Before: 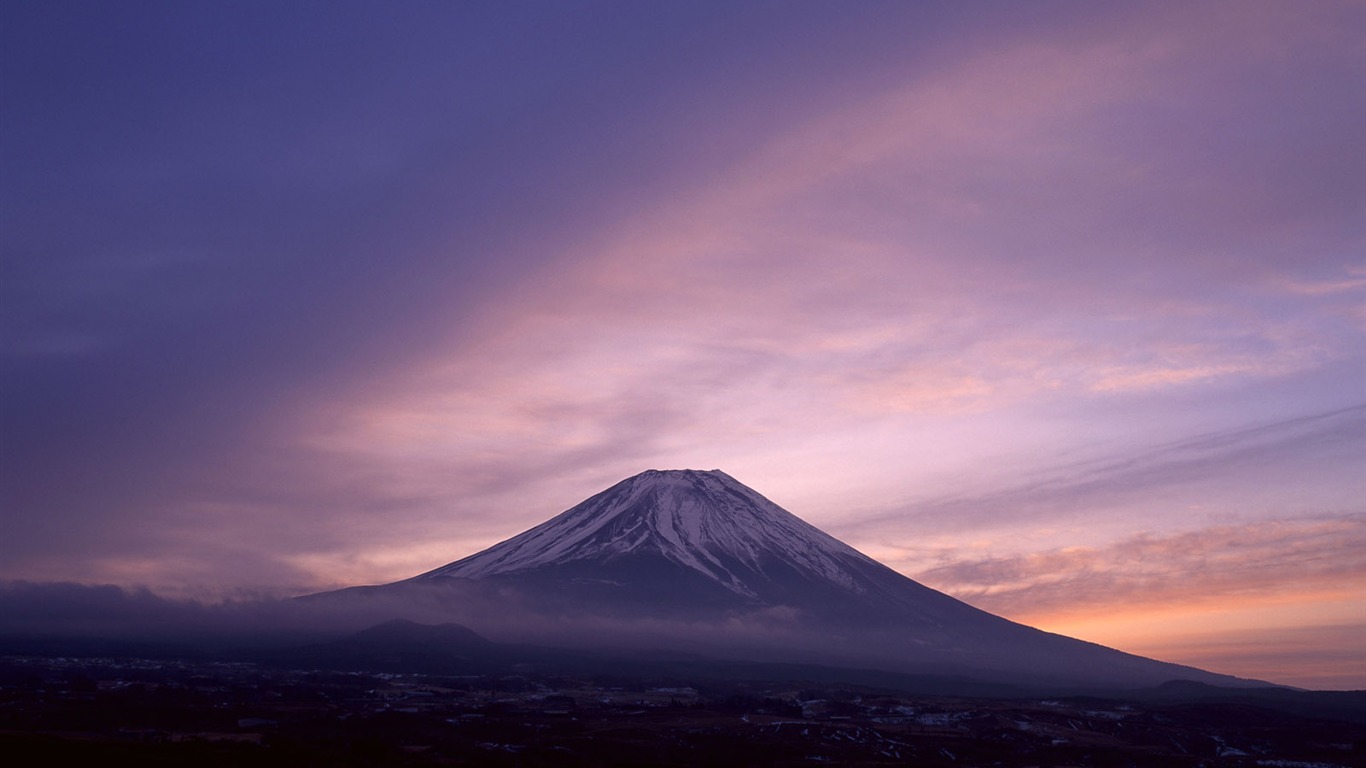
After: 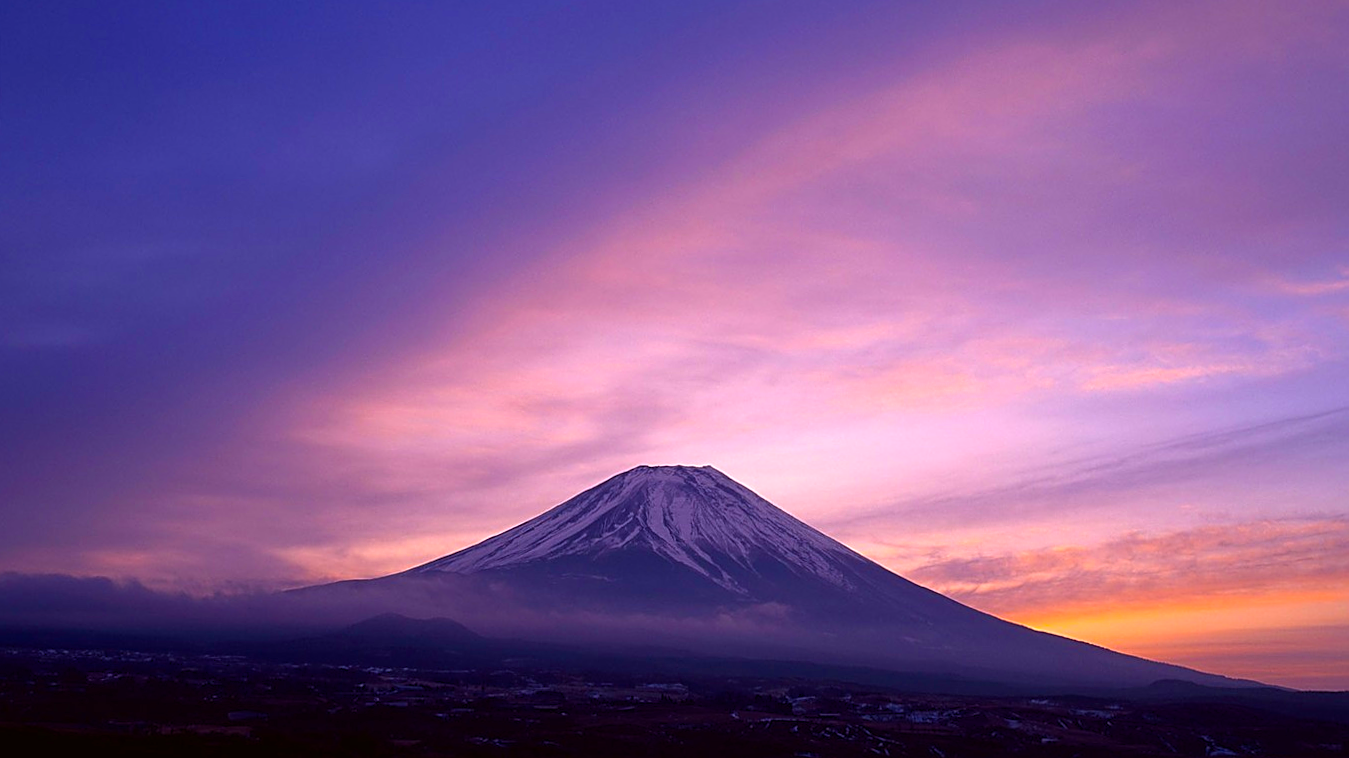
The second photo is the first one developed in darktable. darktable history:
sharpen: on, module defaults
crop and rotate: angle -0.391°
exposure: compensate highlight preservation false
color balance rgb: highlights gain › luminance 17.828%, perceptual saturation grading › global saturation 19.911%, global vibrance 59.247%
